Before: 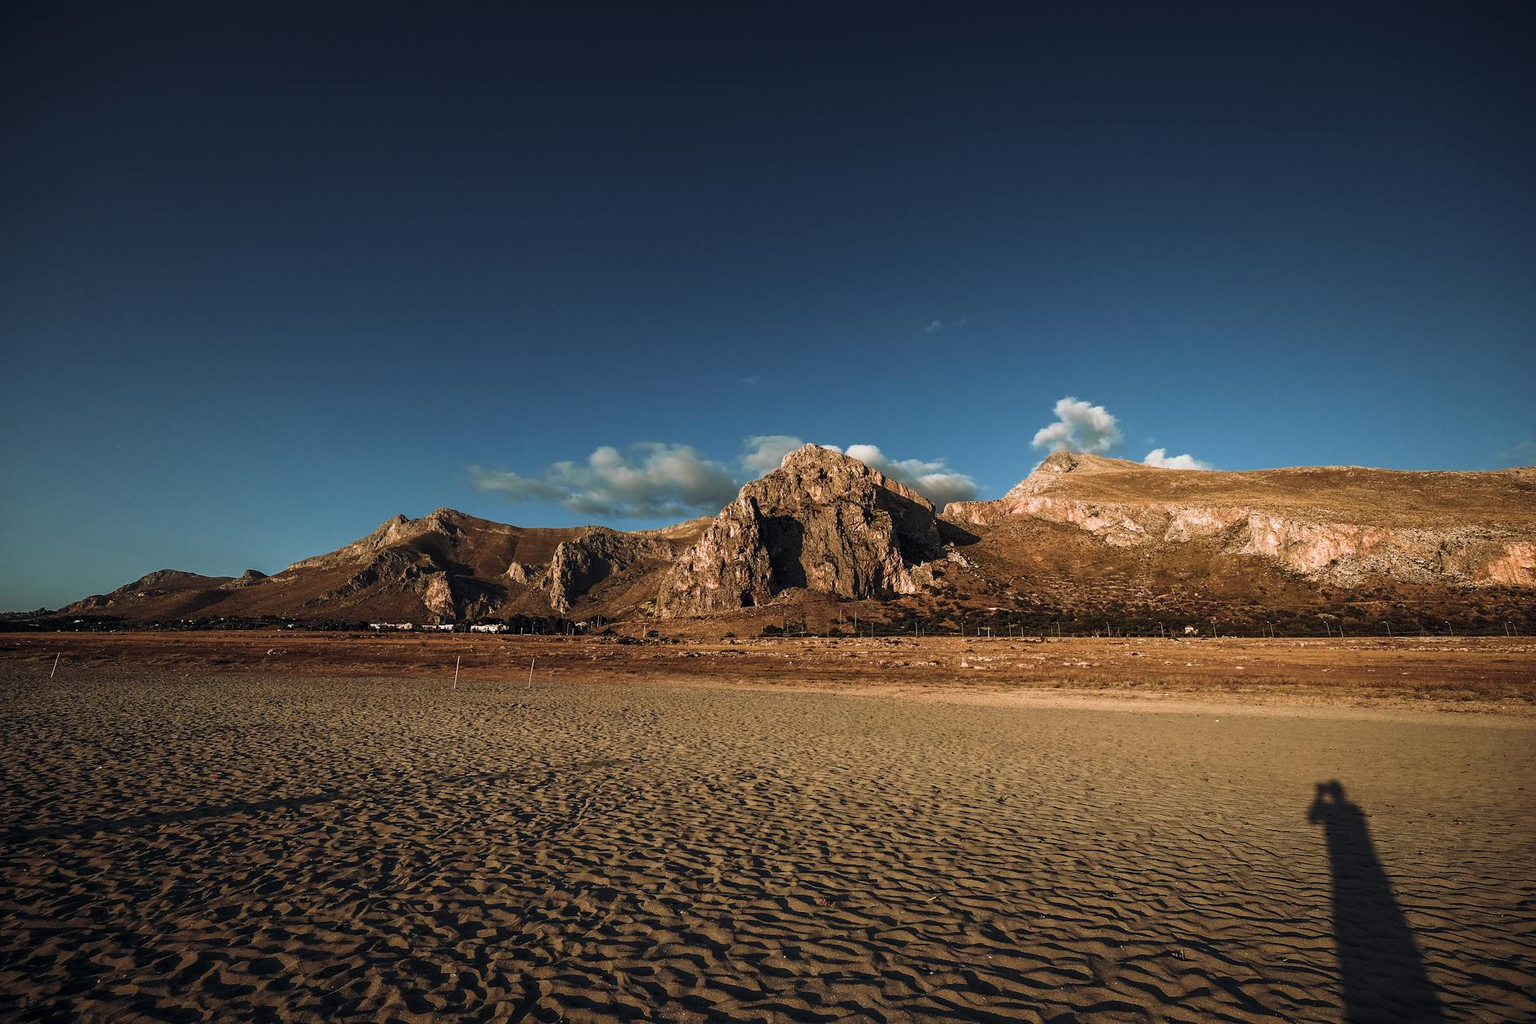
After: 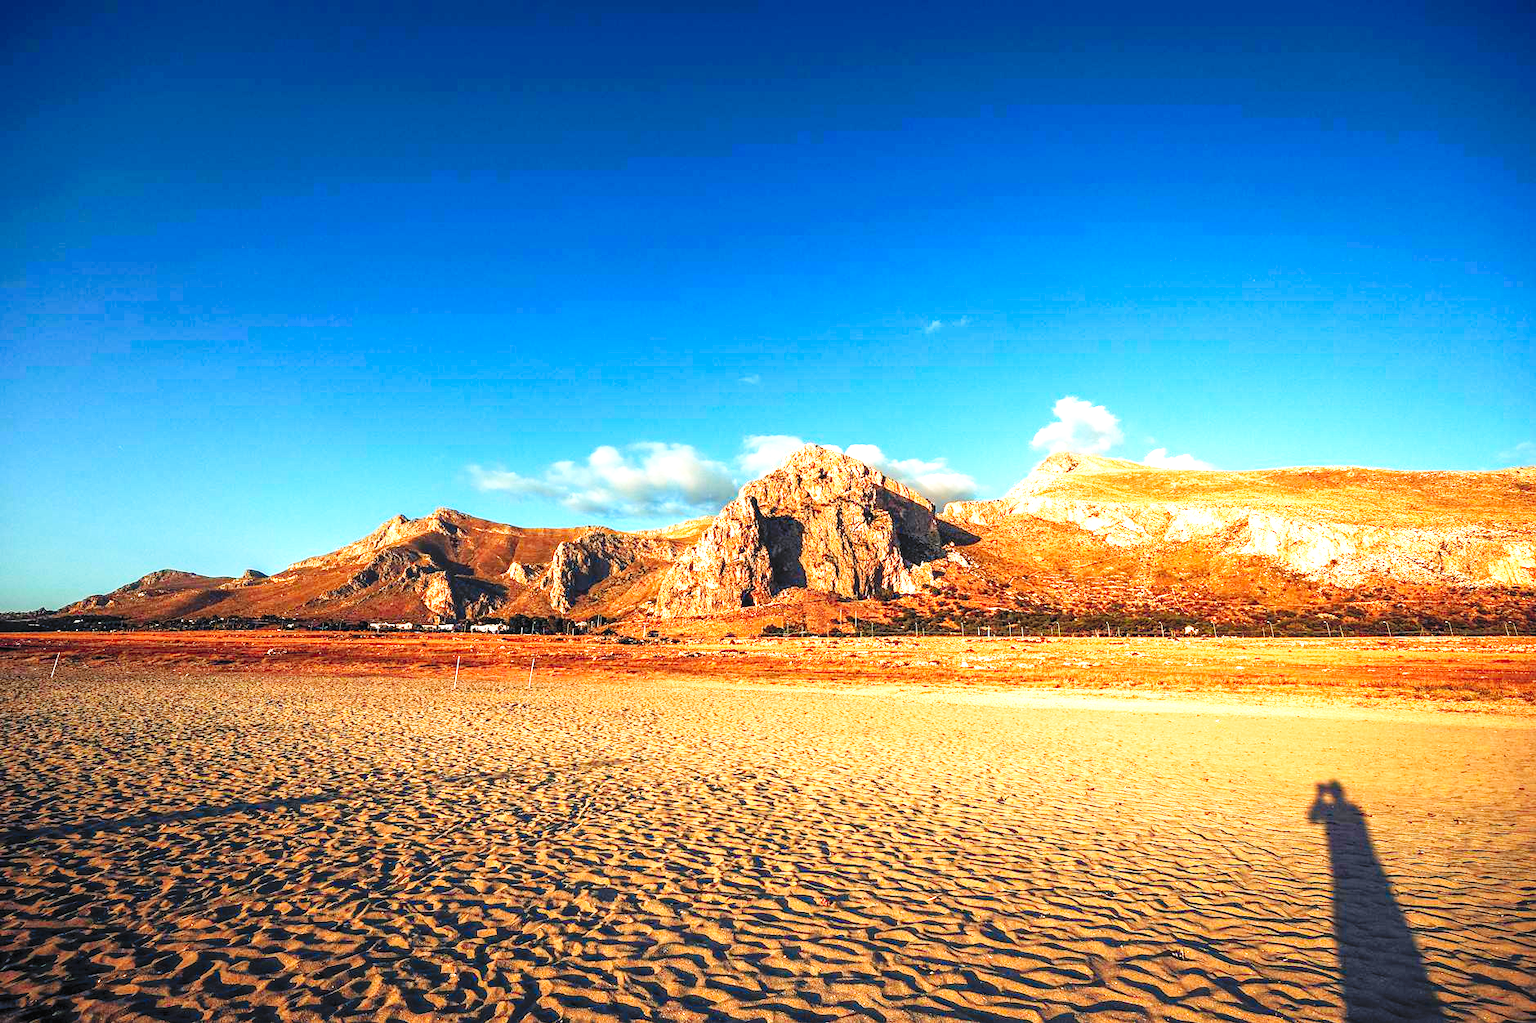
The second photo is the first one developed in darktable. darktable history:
base curve: curves: ch0 [(0, 0) (0.007, 0.004) (0.027, 0.03) (0.046, 0.07) (0.207, 0.54) (0.442, 0.872) (0.673, 0.972) (1, 1)], preserve colors none
levels: levels [0.008, 0.318, 0.836]
local contrast: detail 109%
